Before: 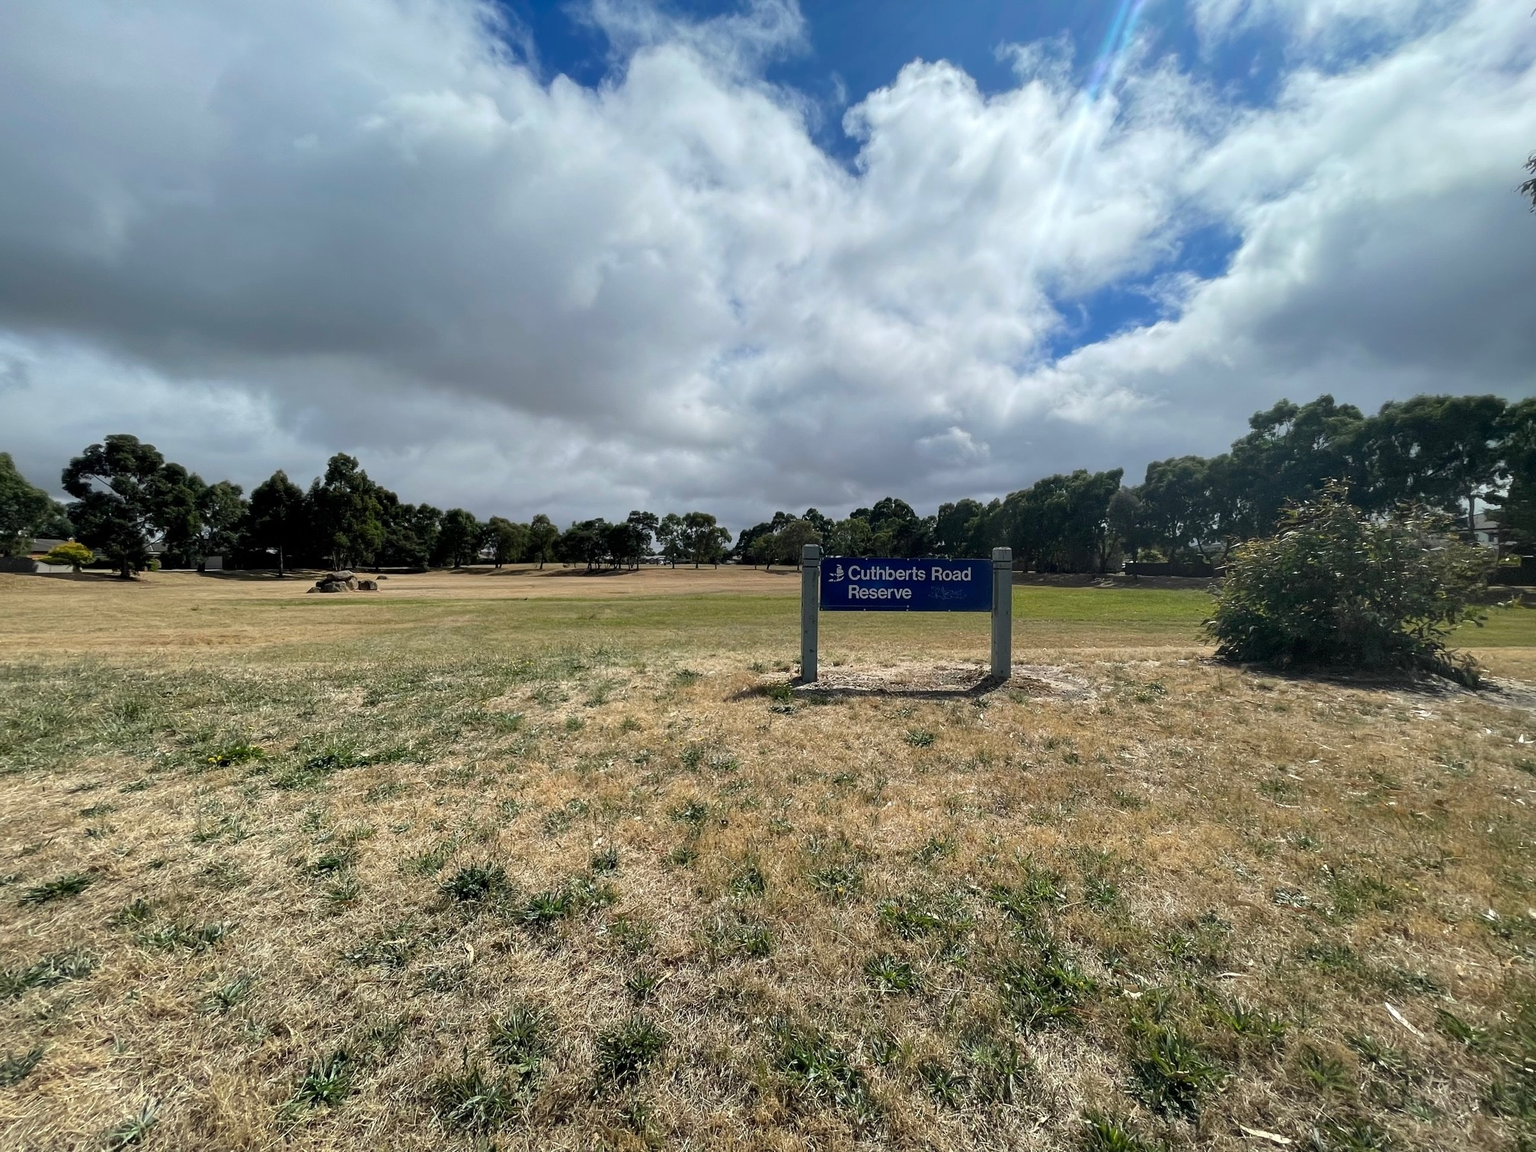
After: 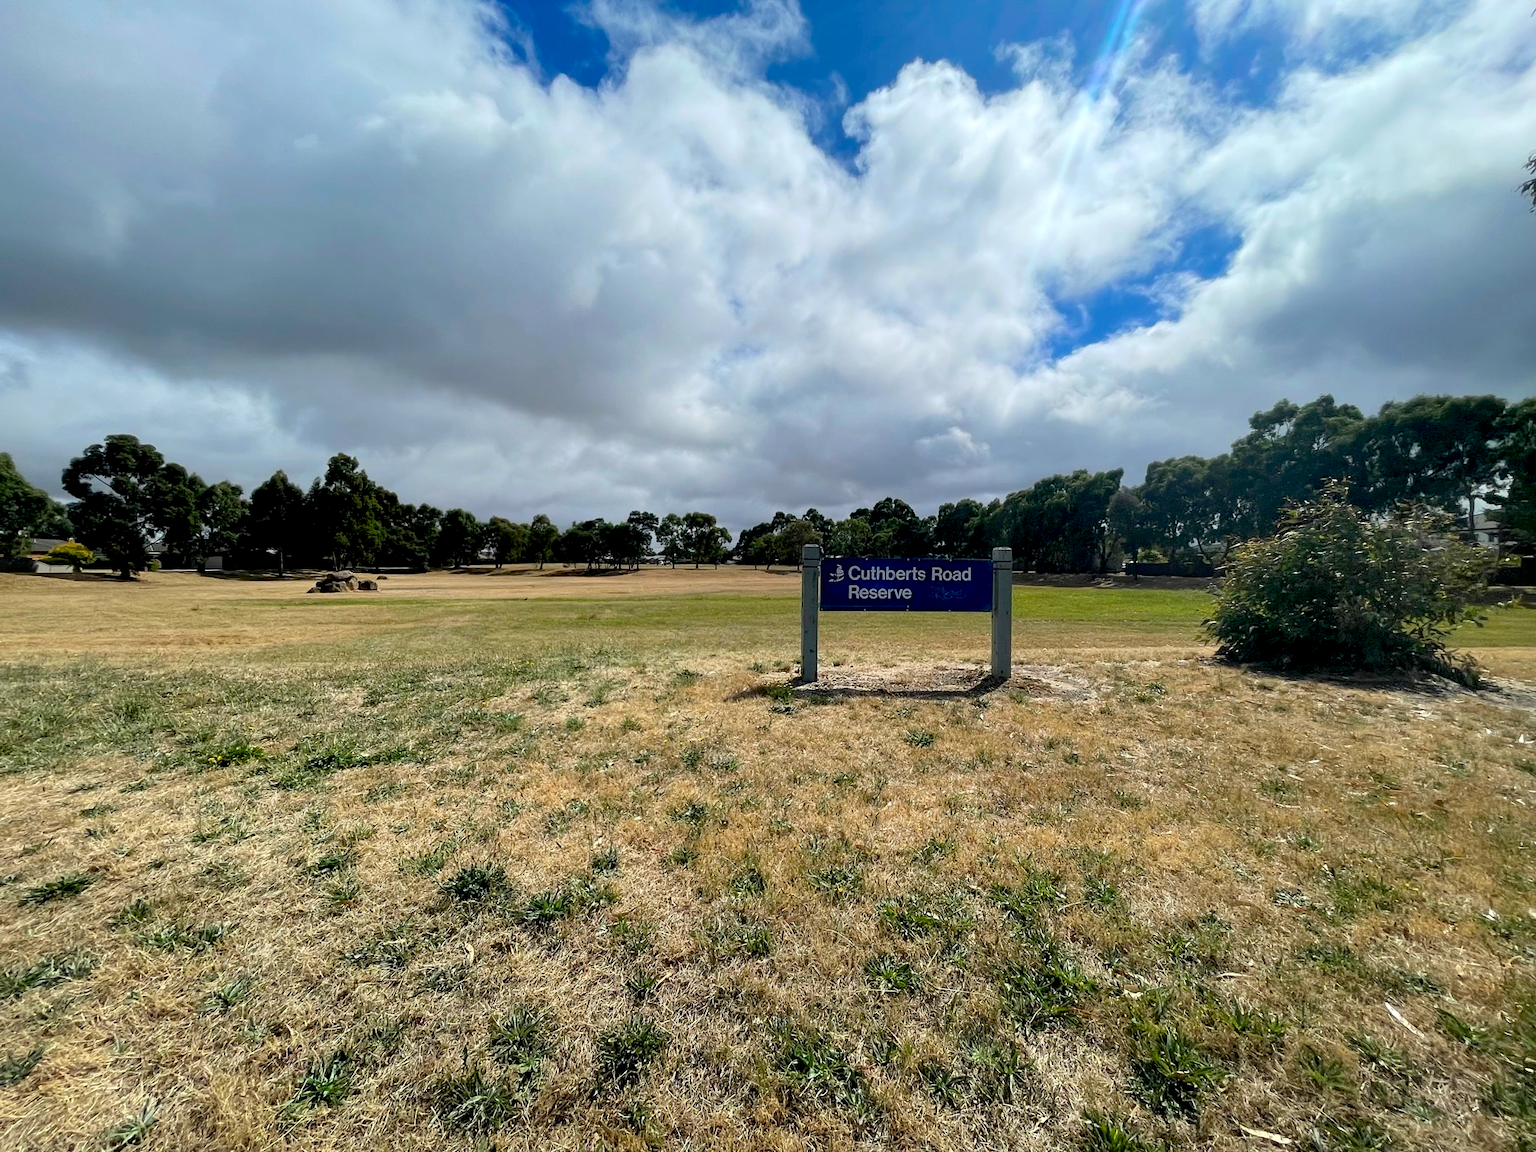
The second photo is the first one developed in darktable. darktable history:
base curve: curves: ch0 [(0, 0) (0.472, 0.508) (1, 1)]
contrast brightness saturation: saturation 0.18
exposure: black level correction 0.009, exposure 0.014 EV, compensate highlight preservation false
